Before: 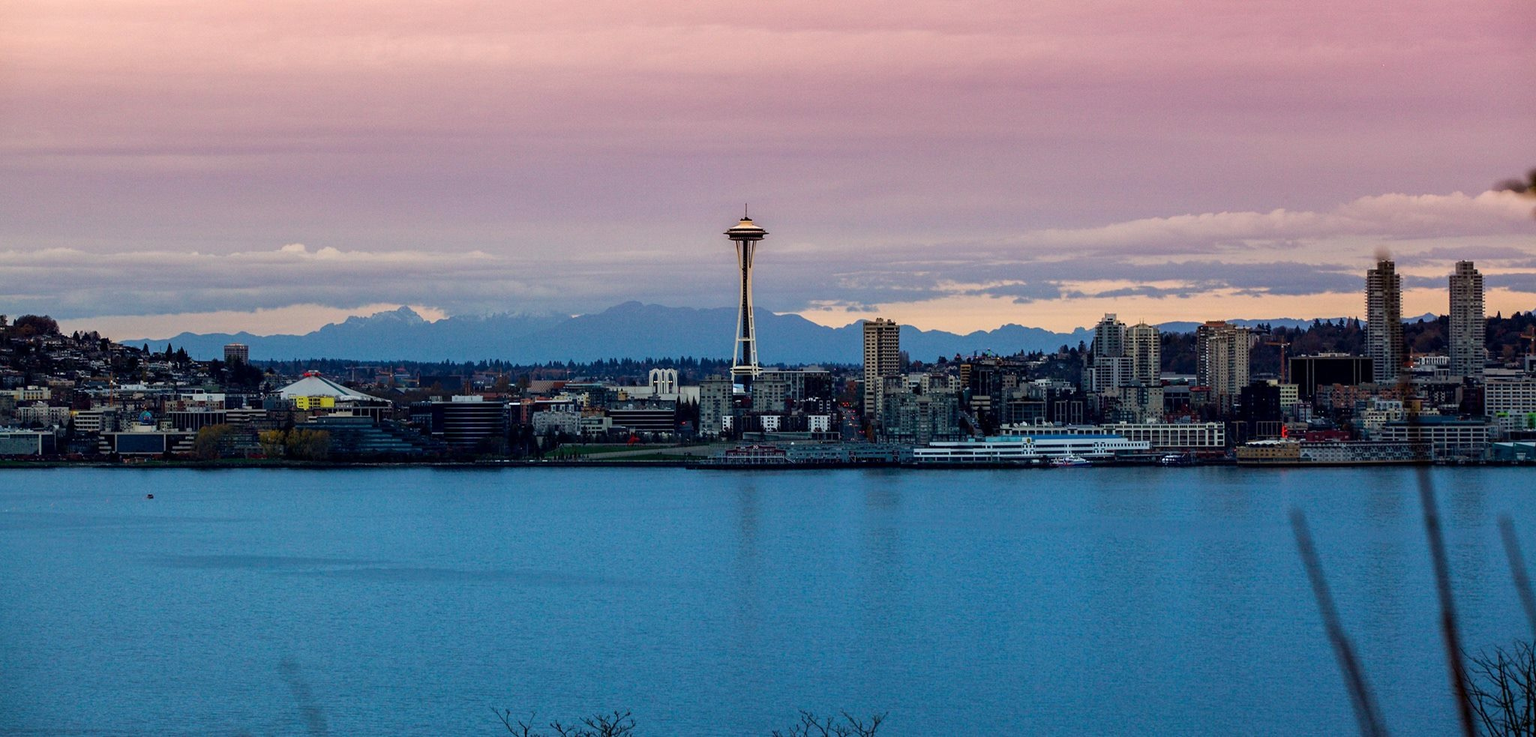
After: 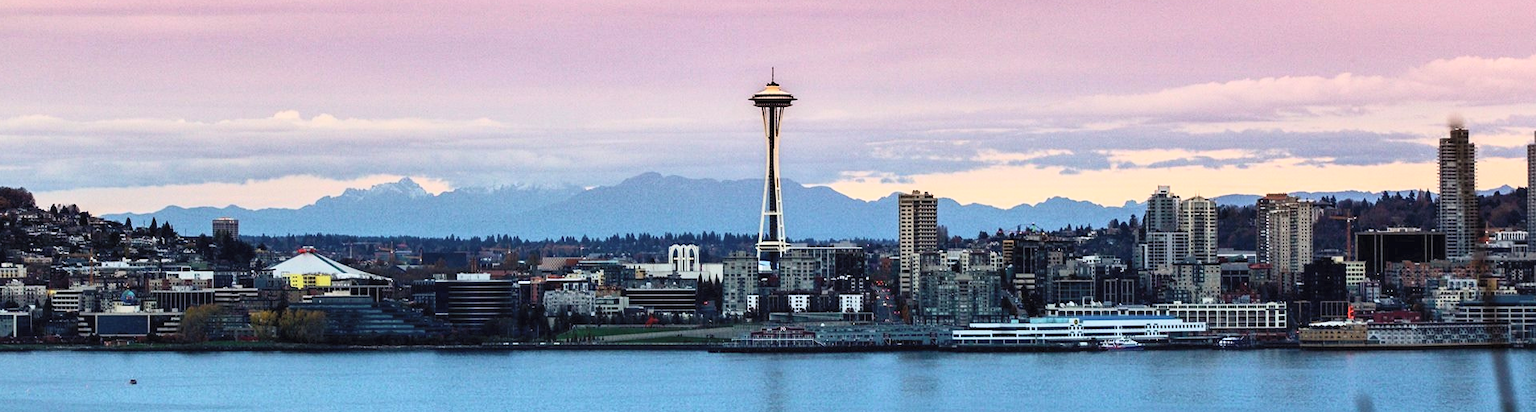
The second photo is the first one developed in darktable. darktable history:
crop: left 1.744%, top 19.225%, right 5.069%, bottom 28.357%
shadows and highlights: soften with gaussian
contrast brightness saturation: contrast 0.39, brightness 0.53
